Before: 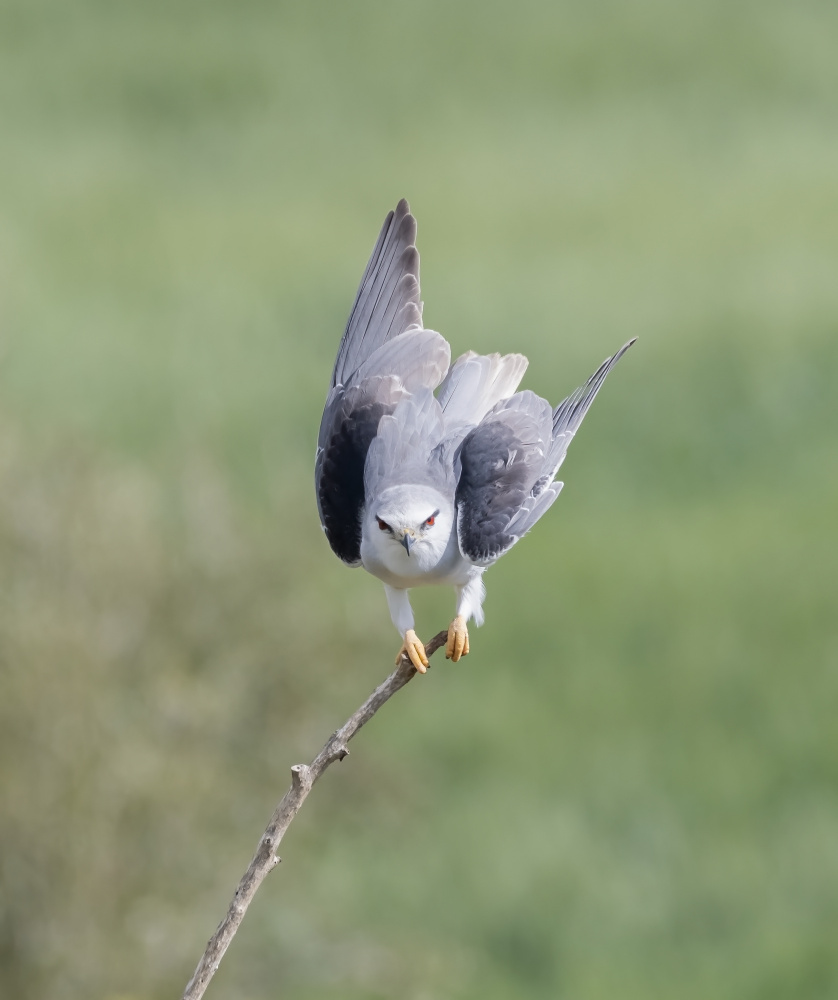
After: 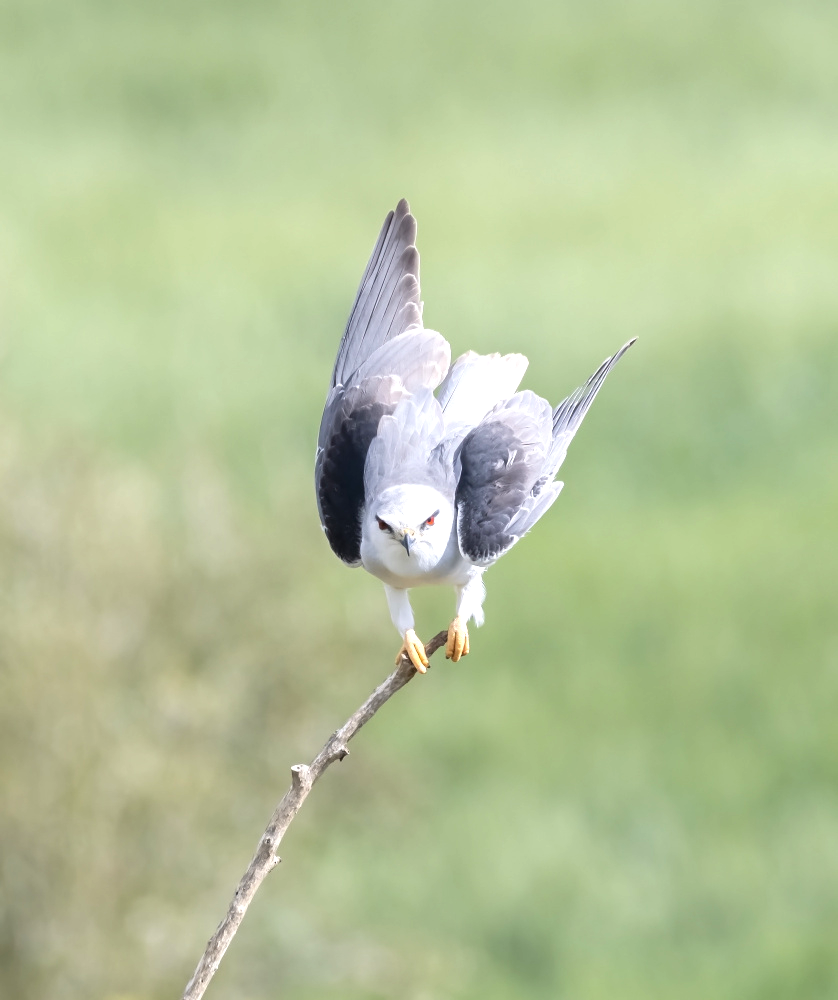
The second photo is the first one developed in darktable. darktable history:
exposure: exposure 0.787 EV, compensate highlight preservation false
